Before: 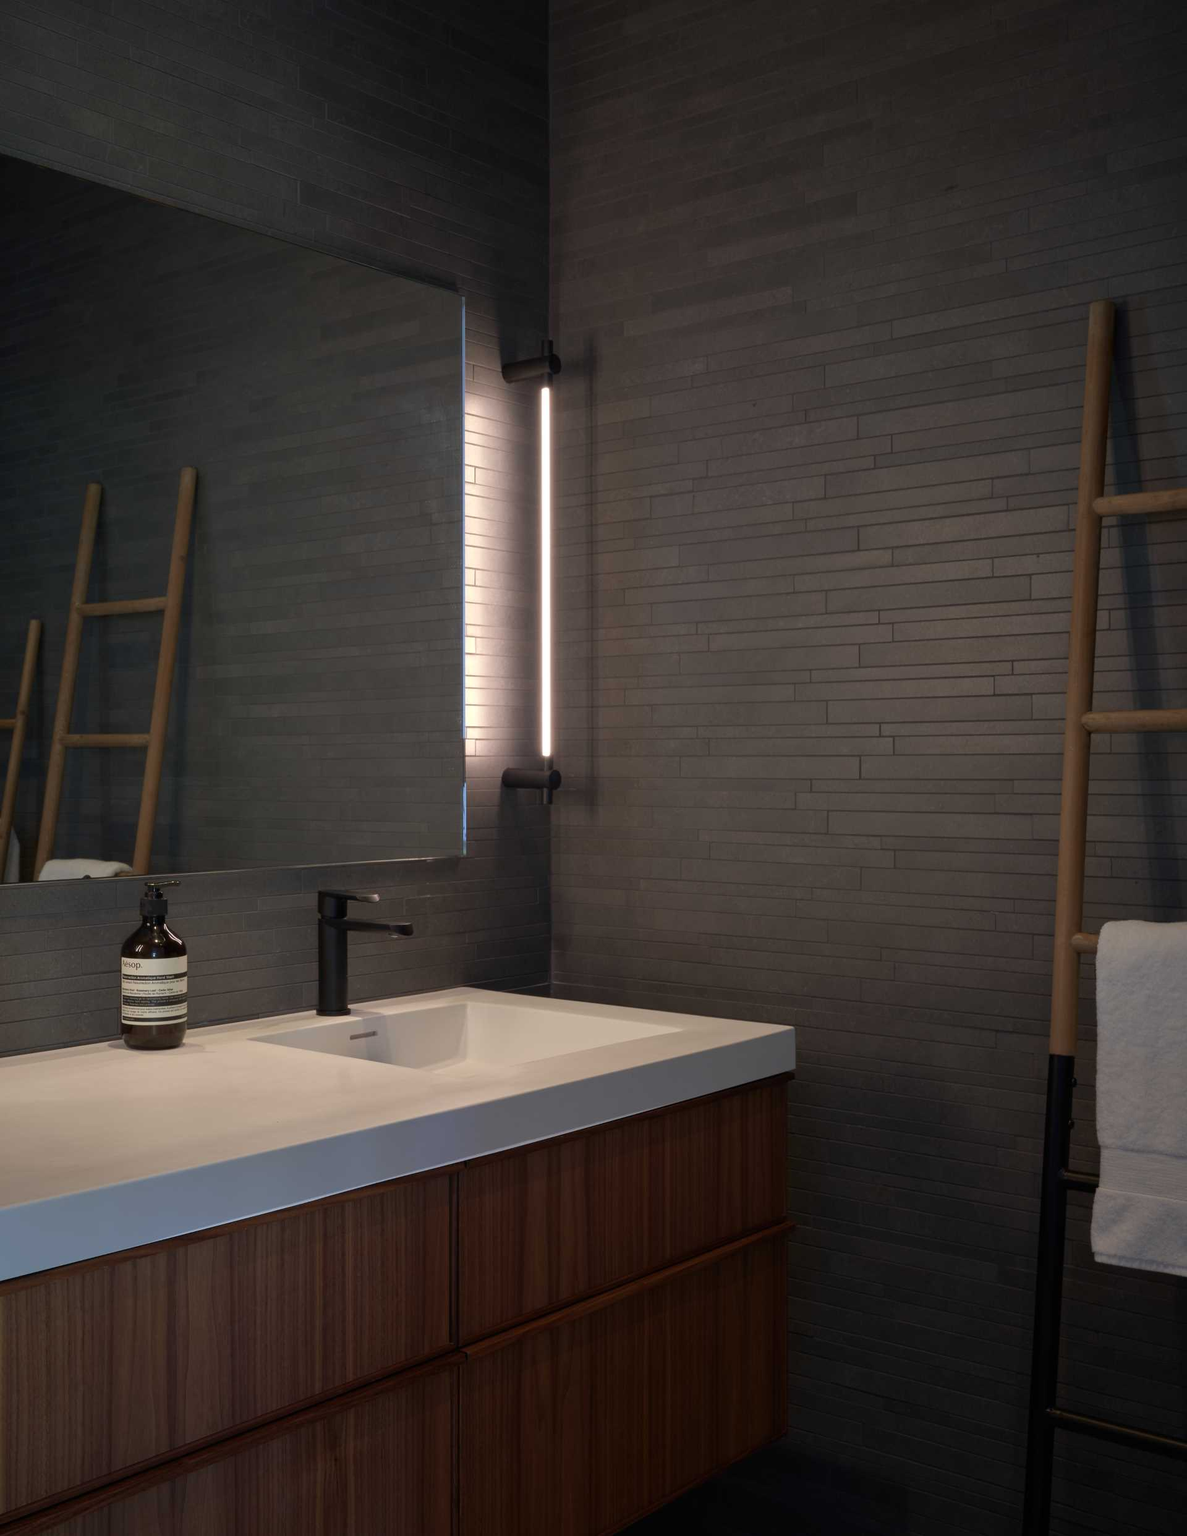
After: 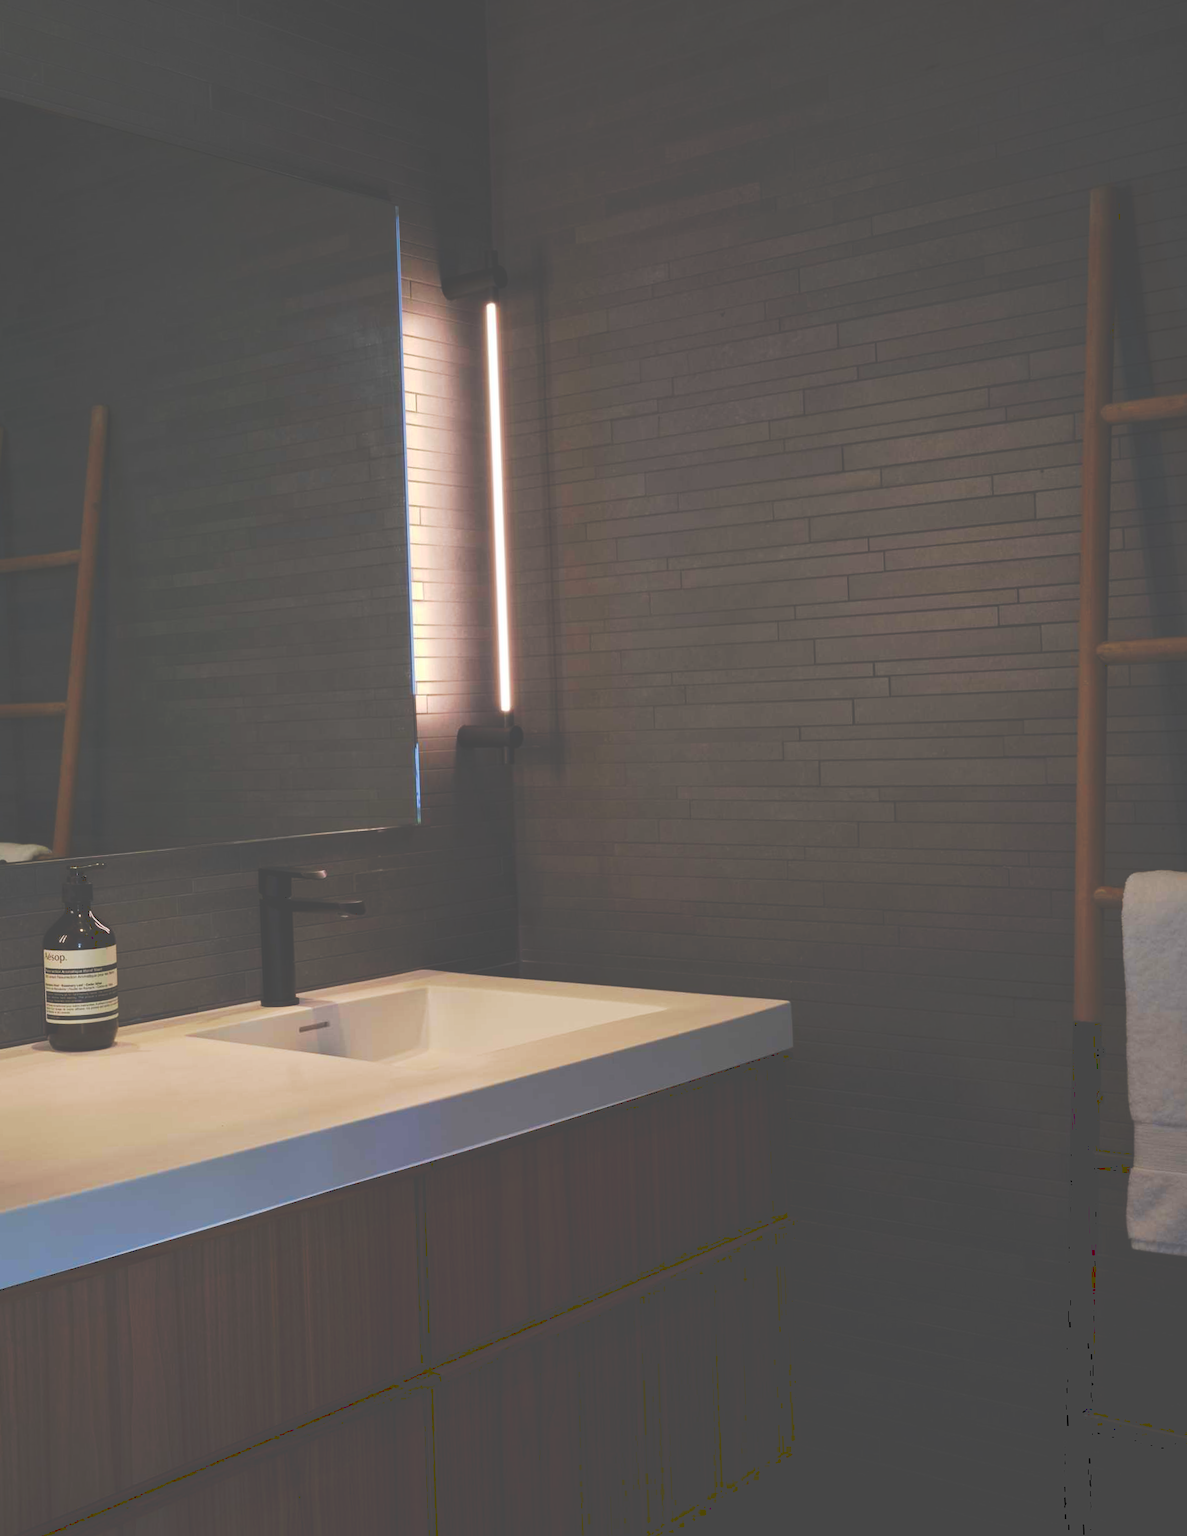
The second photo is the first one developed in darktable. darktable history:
crop and rotate: angle 1.96°, left 5.673%, top 5.673%
tone curve: curves: ch0 [(0, 0) (0.003, 0.299) (0.011, 0.299) (0.025, 0.299) (0.044, 0.299) (0.069, 0.3) (0.1, 0.306) (0.136, 0.316) (0.177, 0.326) (0.224, 0.338) (0.277, 0.366) (0.335, 0.406) (0.399, 0.462) (0.468, 0.533) (0.543, 0.607) (0.623, 0.7) (0.709, 0.775) (0.801, 0.843) (0.898, 0.903) (1, 1)], preserve colors none
color balance rgb: linear chroma grading › global chroma 15%, perceptual saturation grading › global saturation 30%
